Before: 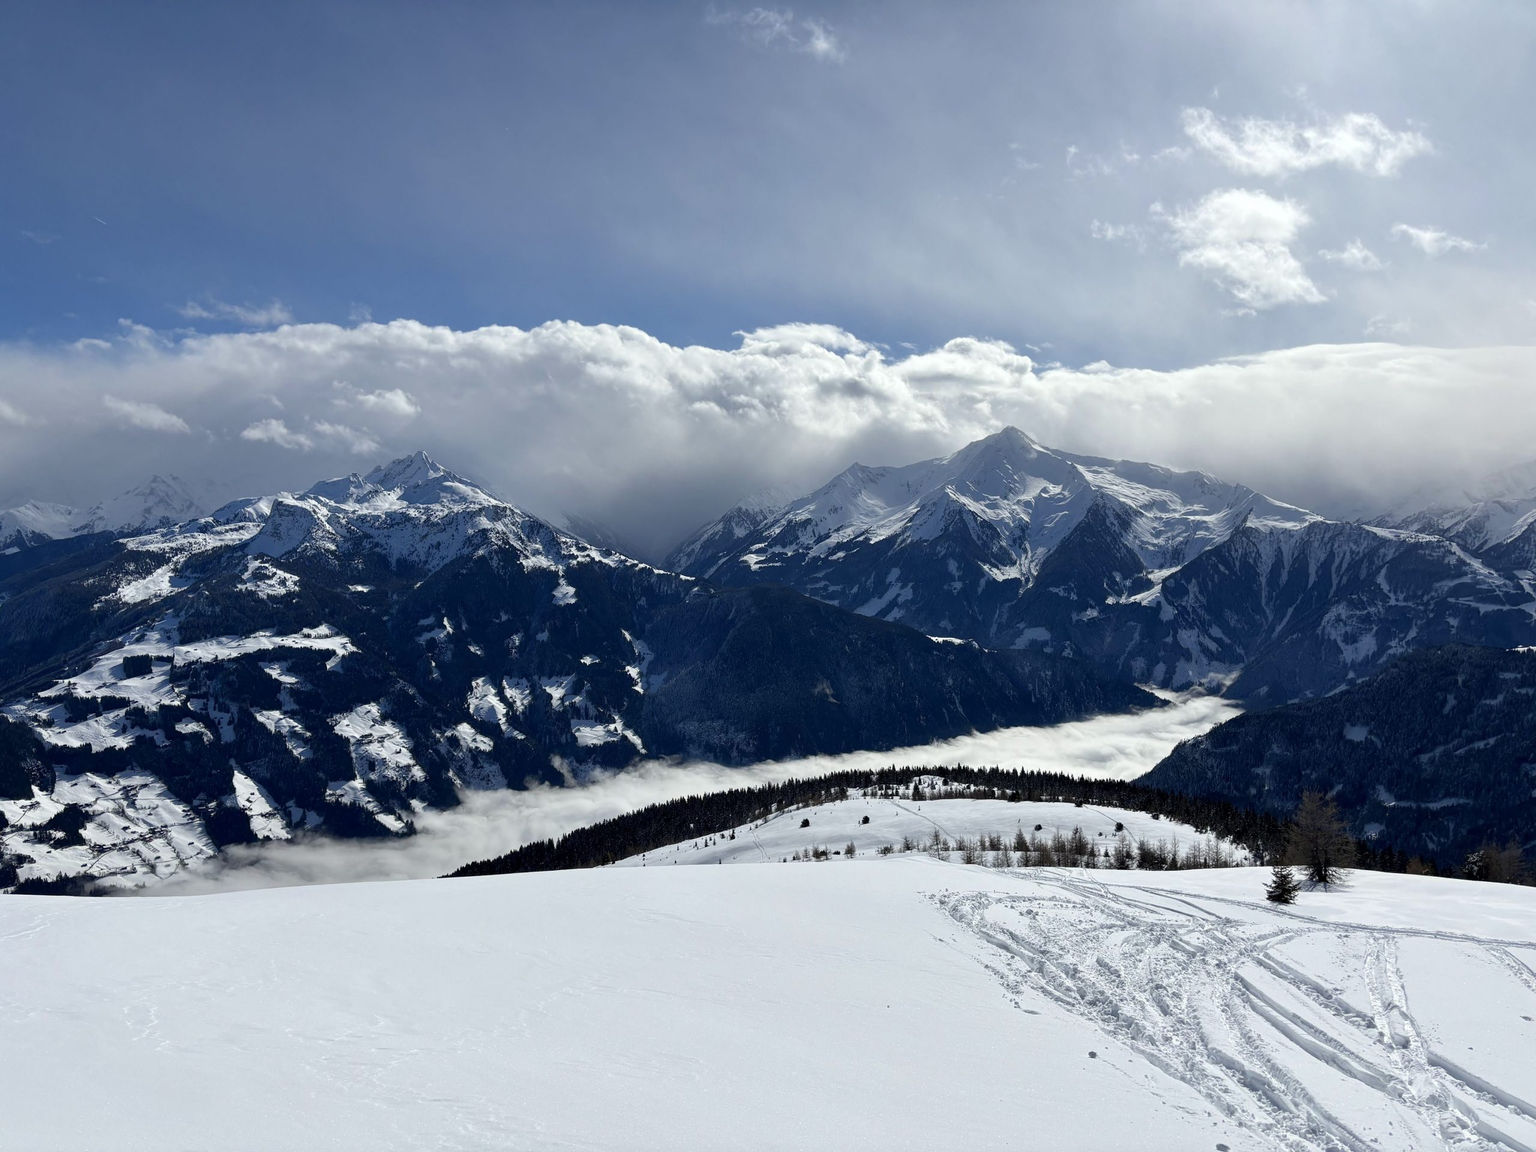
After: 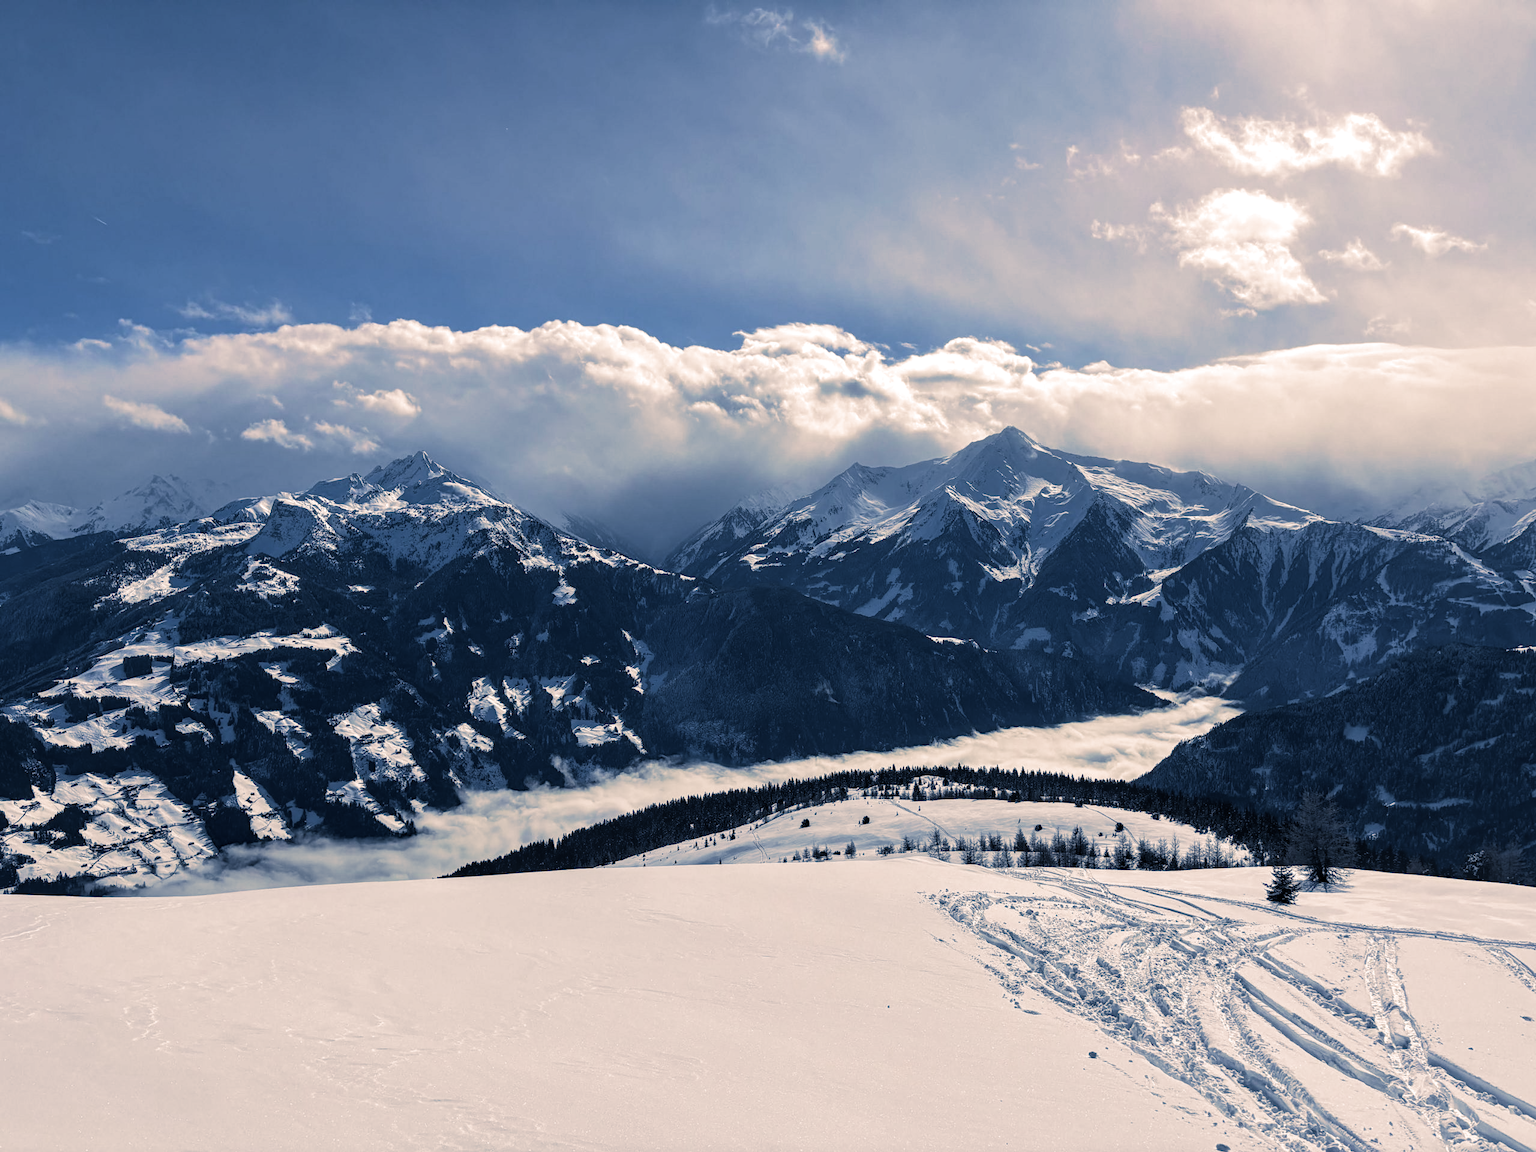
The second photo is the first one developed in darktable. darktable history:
local contrast: detail 130%
split-toning: shadows › hue 226.8°, shadows › saturation 0.56, highlights › hue 28.8°, balance -40, compress 0%
